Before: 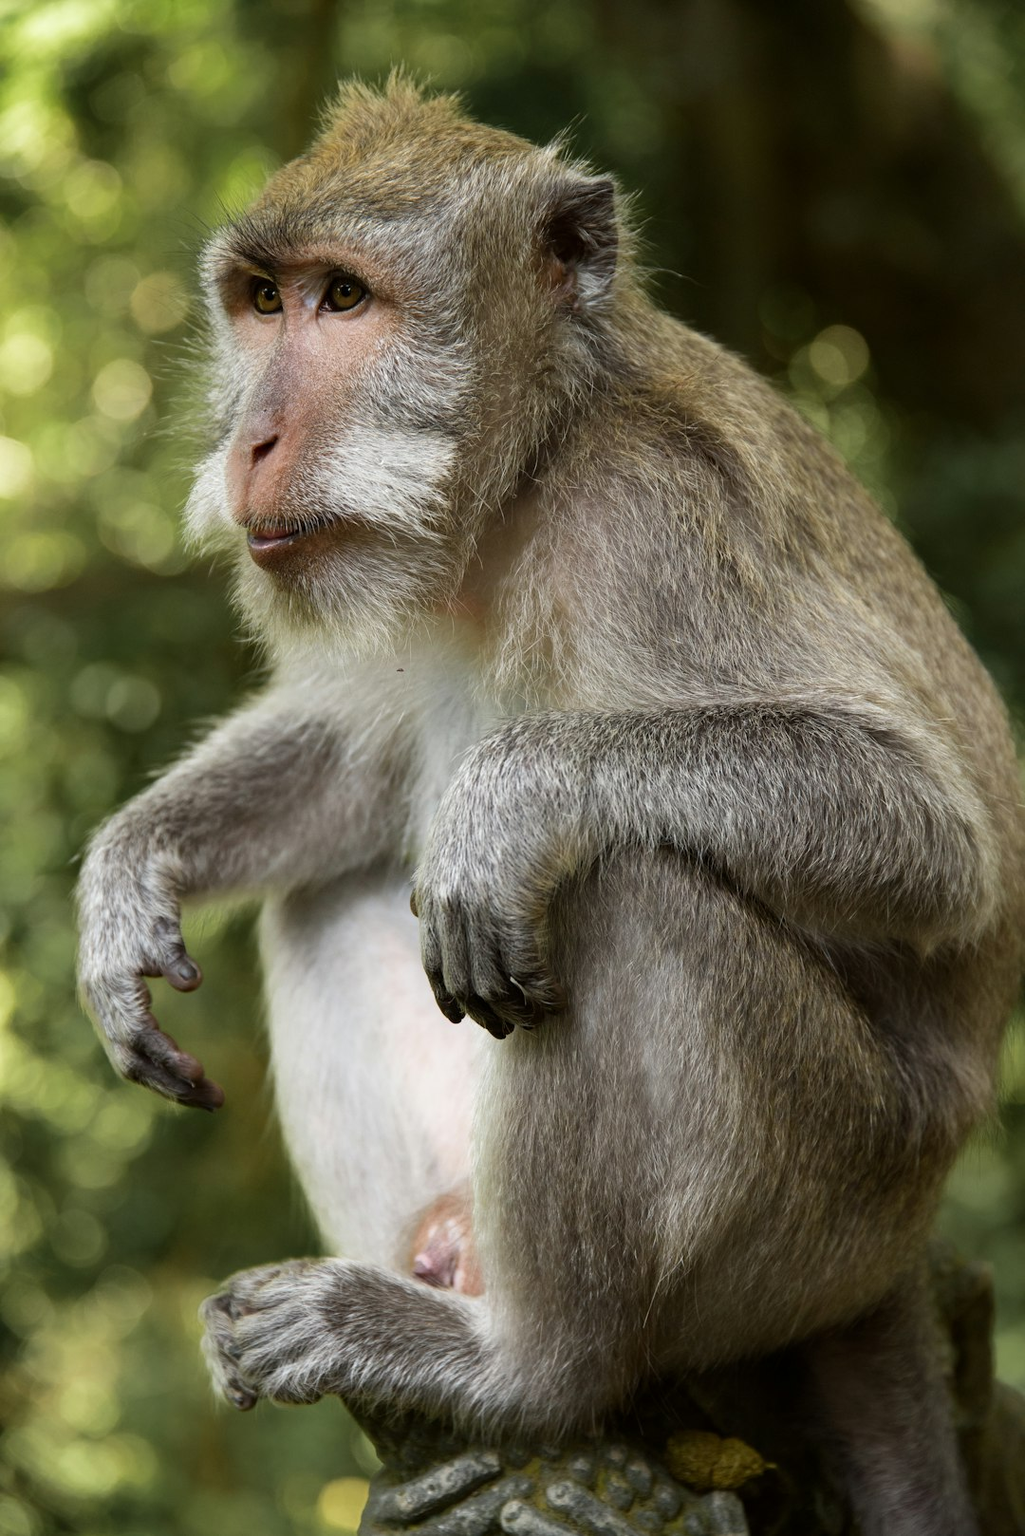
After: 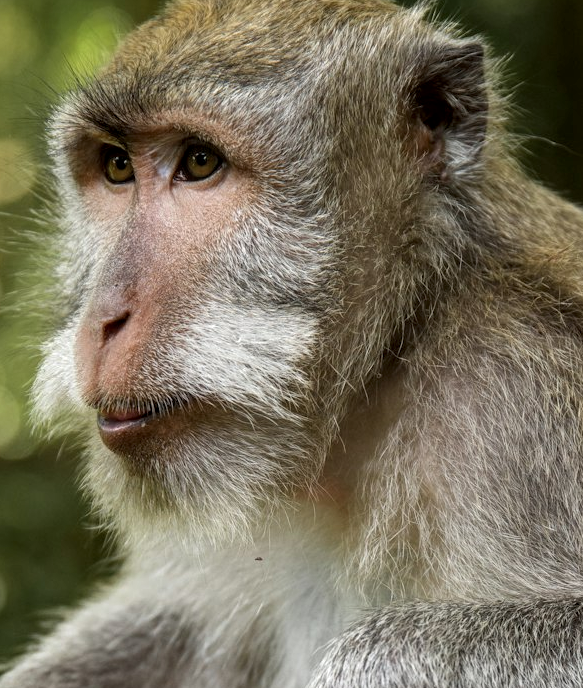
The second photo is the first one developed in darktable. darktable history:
local contrast: on, module defaults
crop: left 15.142%, top 9.098%, right 30.858%, bottom 48.349%
